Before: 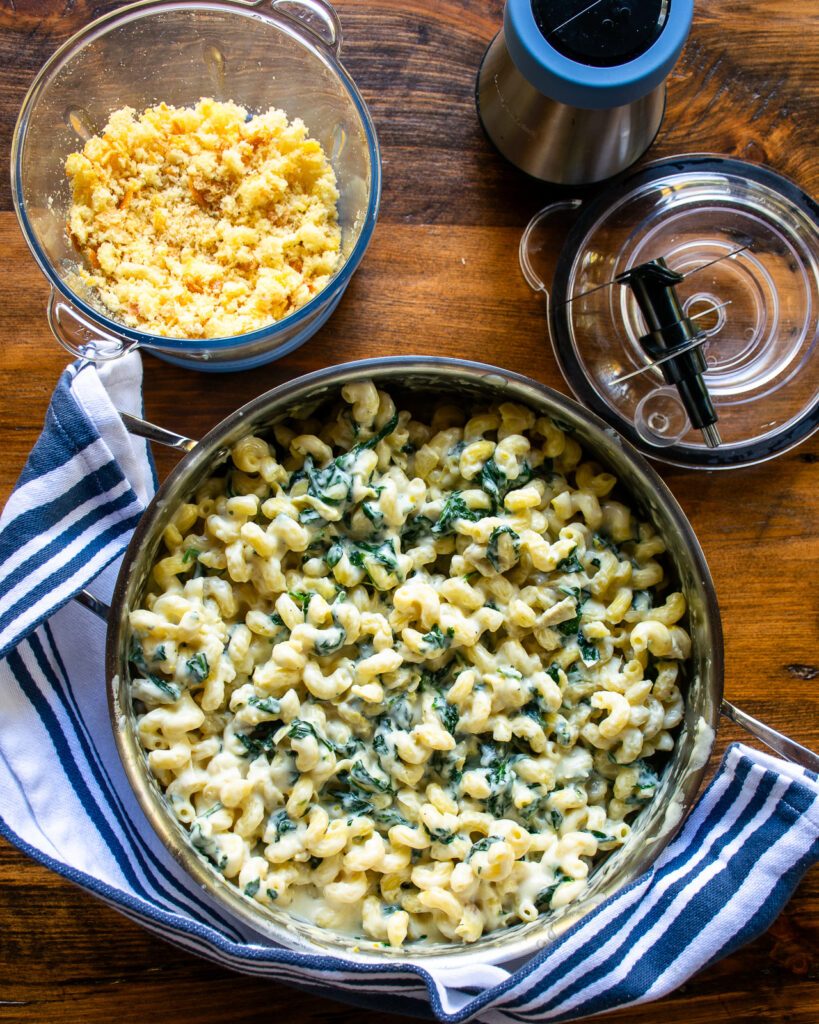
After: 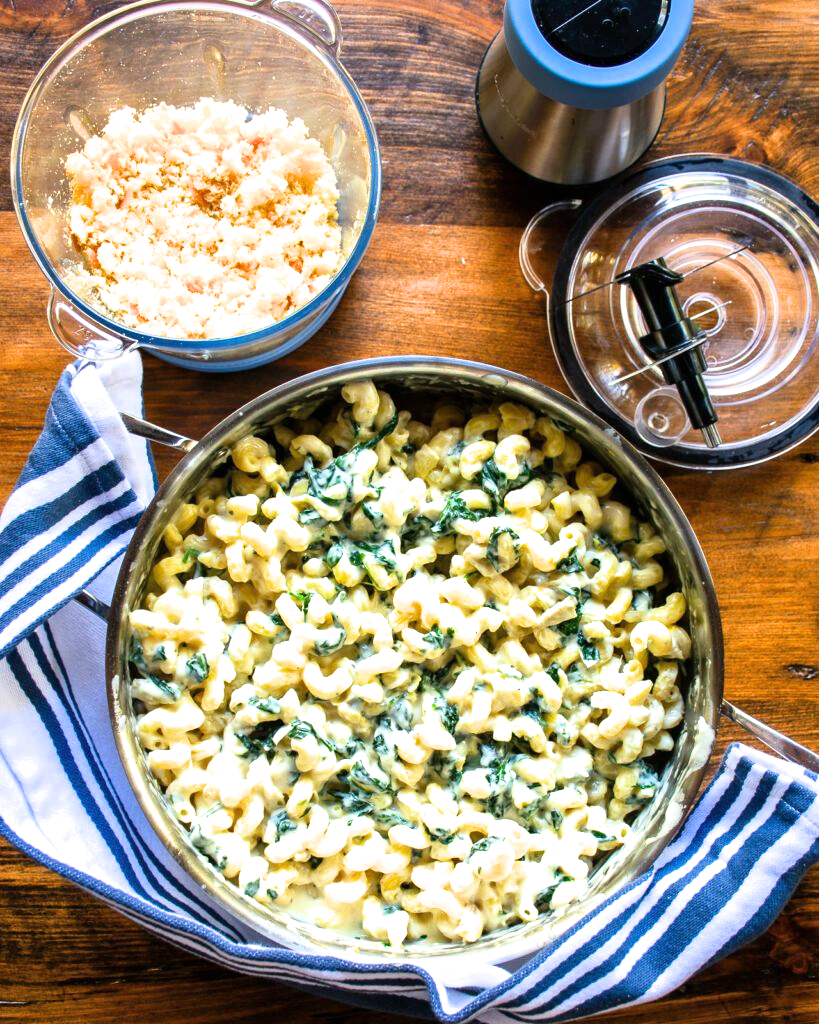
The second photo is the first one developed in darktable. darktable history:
filmic rgb: black relative exposure -11.35 EV, white relative exposure 3.22 EV, hardness 6.76, color science v6 (2022)
exposure: black level correction 0, exposure 1.1 EV, compensate exposure bias true, compensate highlight preservation false
